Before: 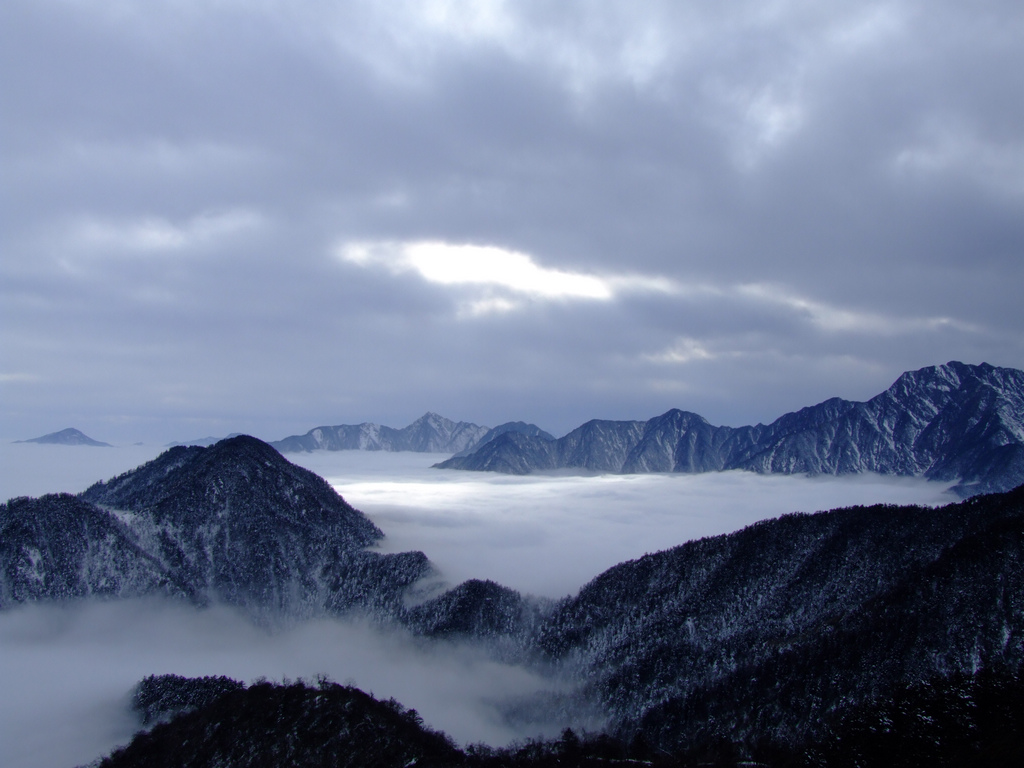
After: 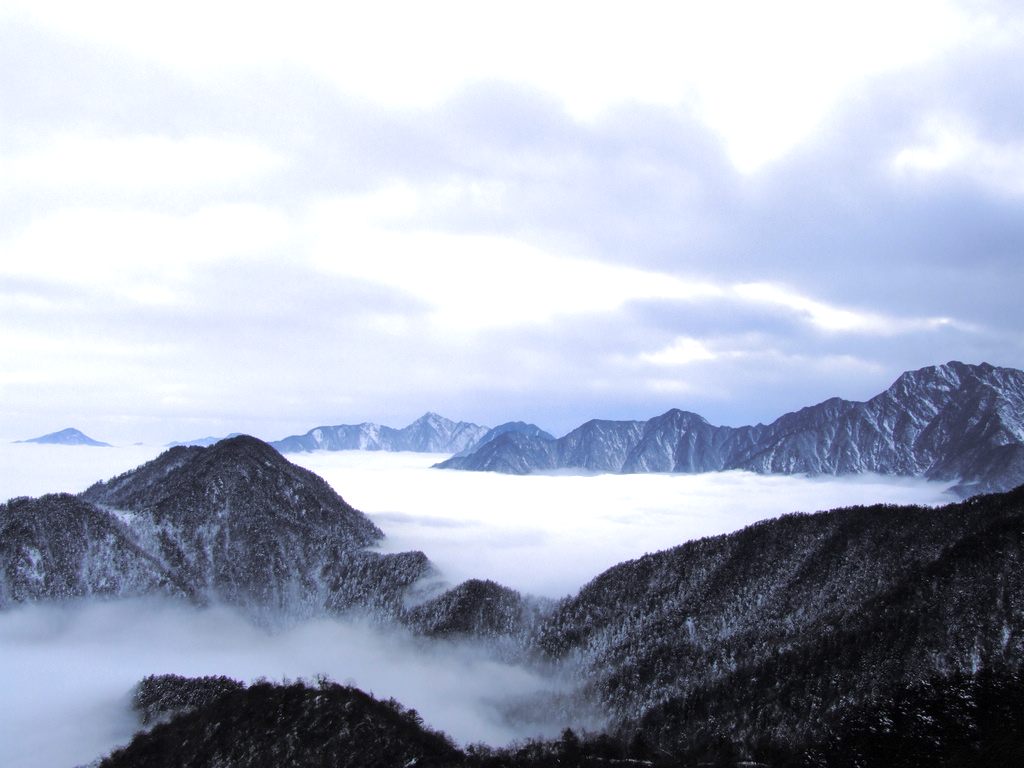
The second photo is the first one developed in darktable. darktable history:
exposure: exposure 1.15 EV, compensate highlight preservation false
split-toning: shadows › hue 36°, shadows › saturation 0.05, highlights › hue 10.8°, highlights › saturation 0.15, compress 40%
